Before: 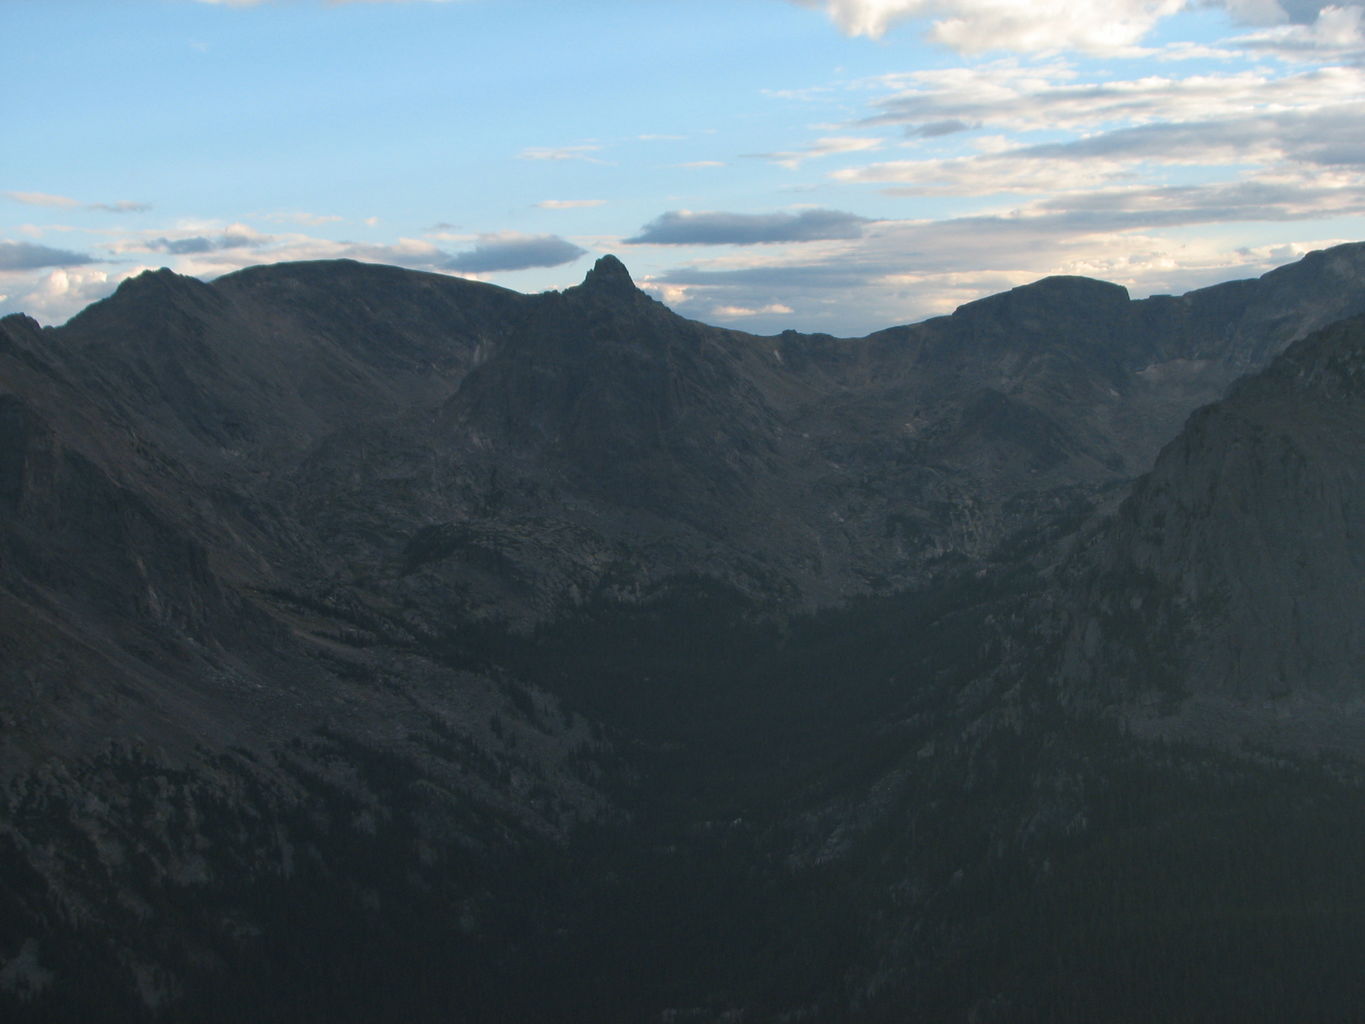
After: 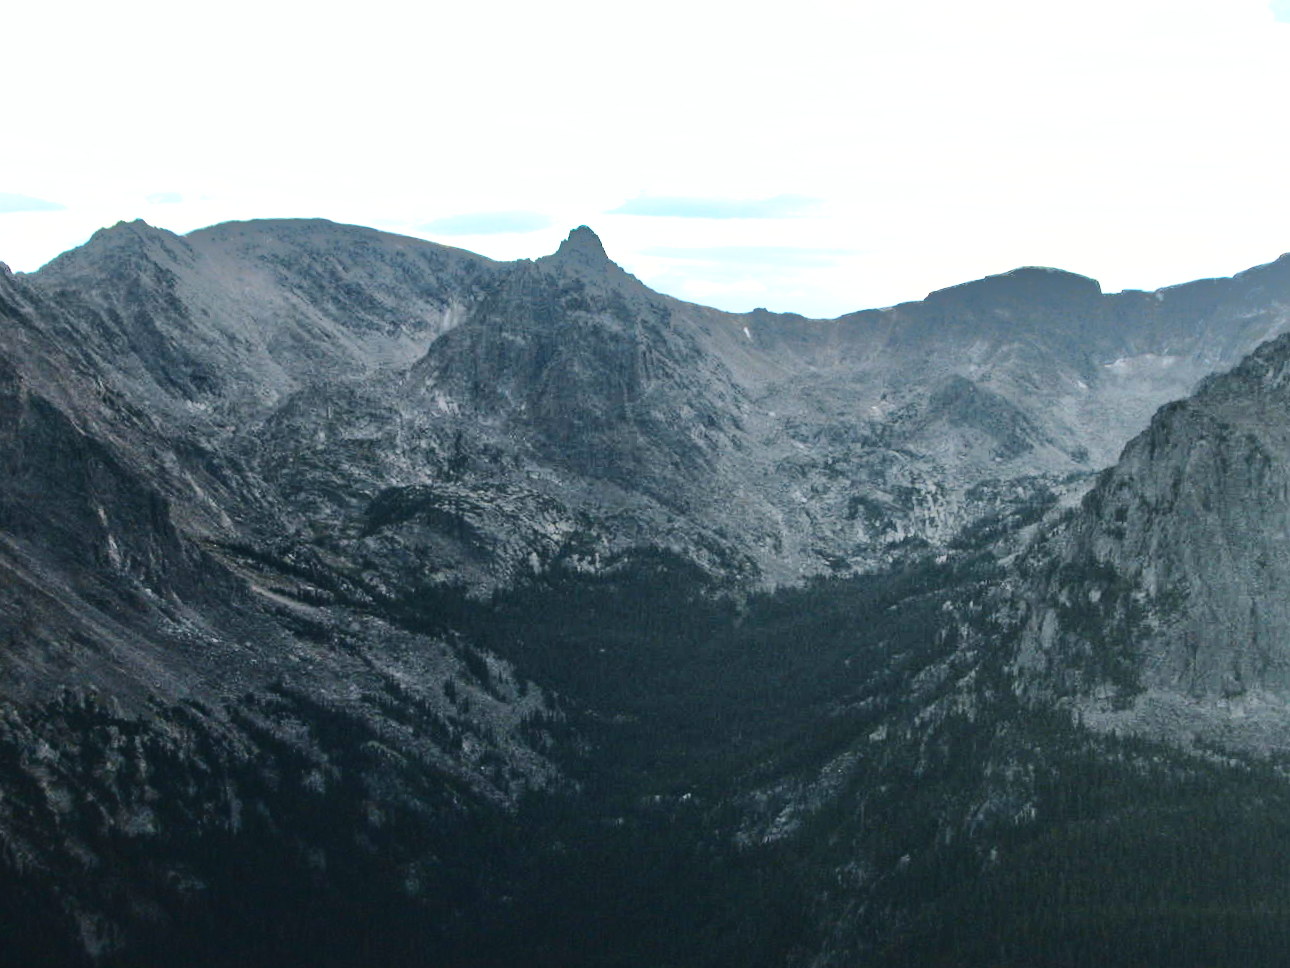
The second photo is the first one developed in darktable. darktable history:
crop and rotate: angle -2.52°
base curve: curves: ch0 [(0, 0) (0.028, 0.03) (0.121, 0.232) (0.46, 0.748) (0.859, 0.968) (1, 1)], preserve colors none
shadows and highlights: shadows 38.21, highlights -75.44
exposure: black level correction -0.005, exposure 1.007 EV, compensate highlight preservation false
contrast brightness saturation: contrast 0.503, saturation -0.085
tone equalizer: -8 EV -0.412 EV, -7 EV -0.412 EV, -6 EV -0.364 EV, -5 EV -0.228 EV, -3 EV 0.204 EV, -2 EV 0.345 EV, -1 EV 0.379 EV, +0 EV 0.421 EV, edges refinement/feathering 500, mask exposure compensation -1.57 EV, preserve details no
